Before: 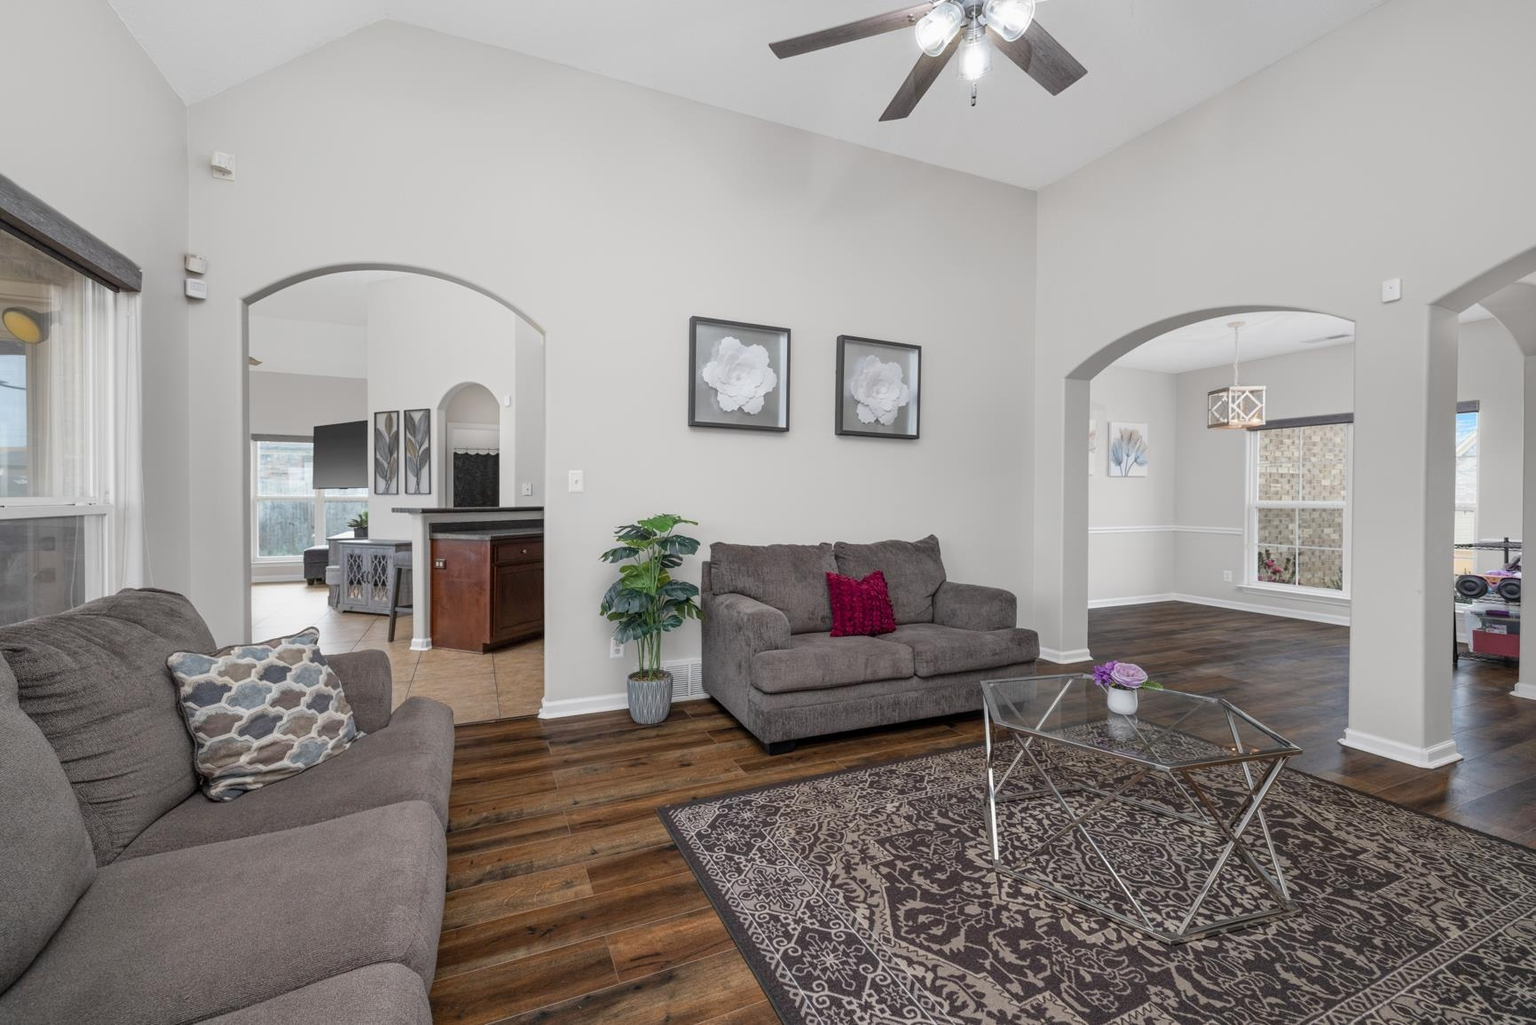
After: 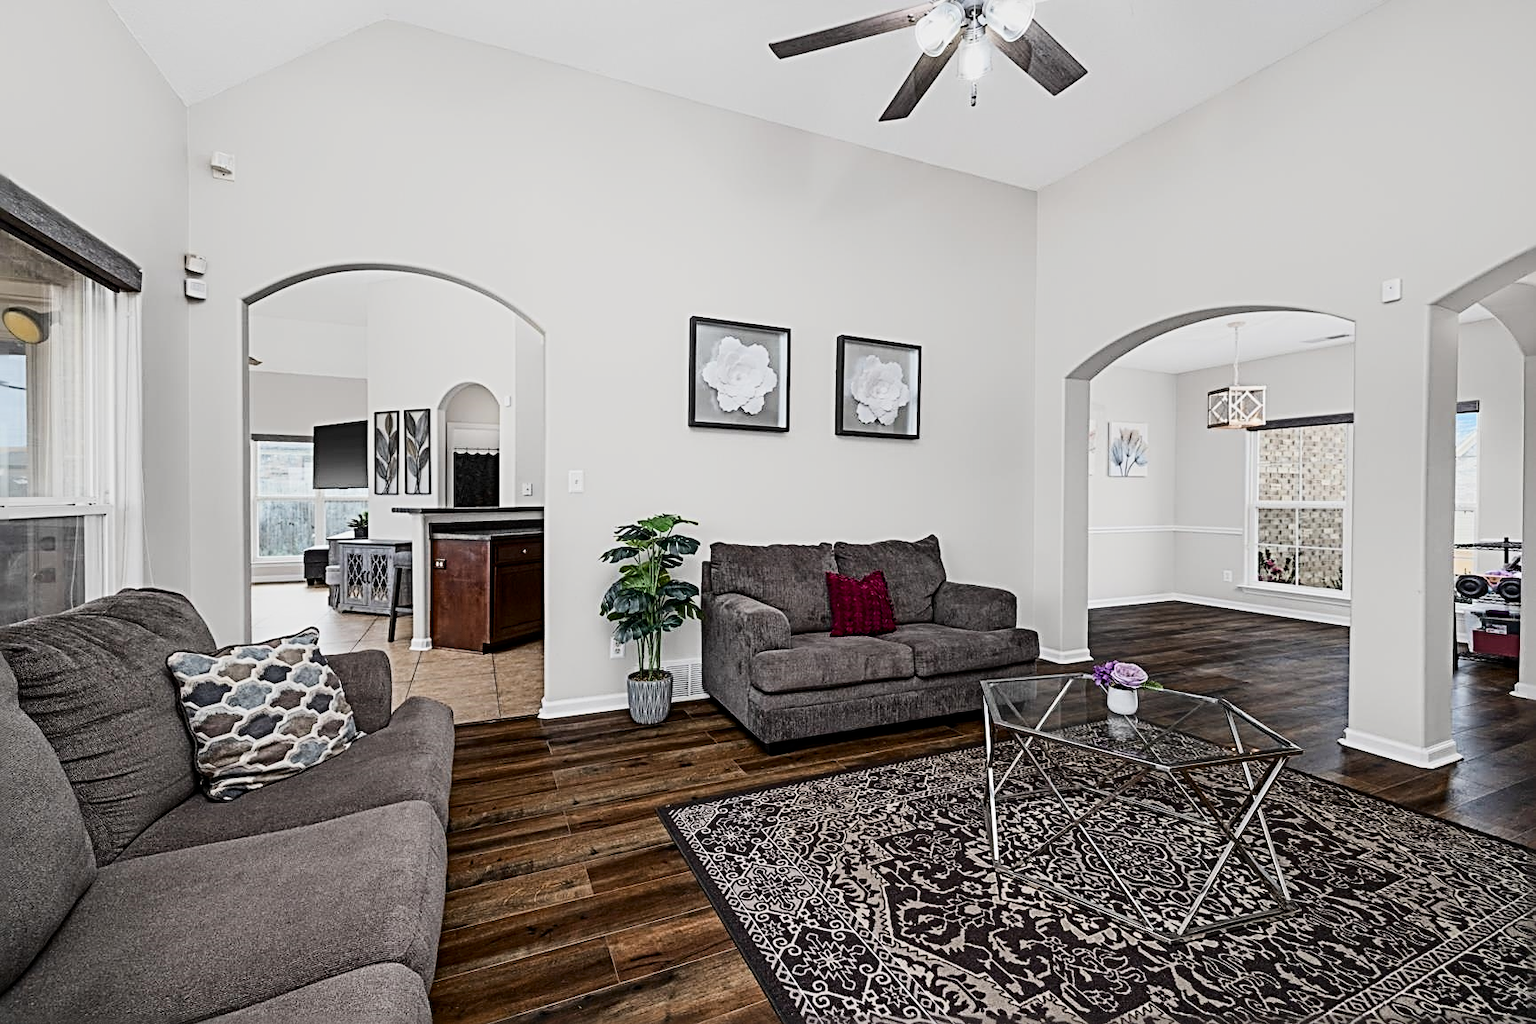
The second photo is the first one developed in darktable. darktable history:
contrast brightness saturation: contrast 0.289
sharpen: radius 3.646, amount 0.926
filmic rgb: black relative exposure -8 EV, white relative exposure 4.04 EV, hardness 4.19
